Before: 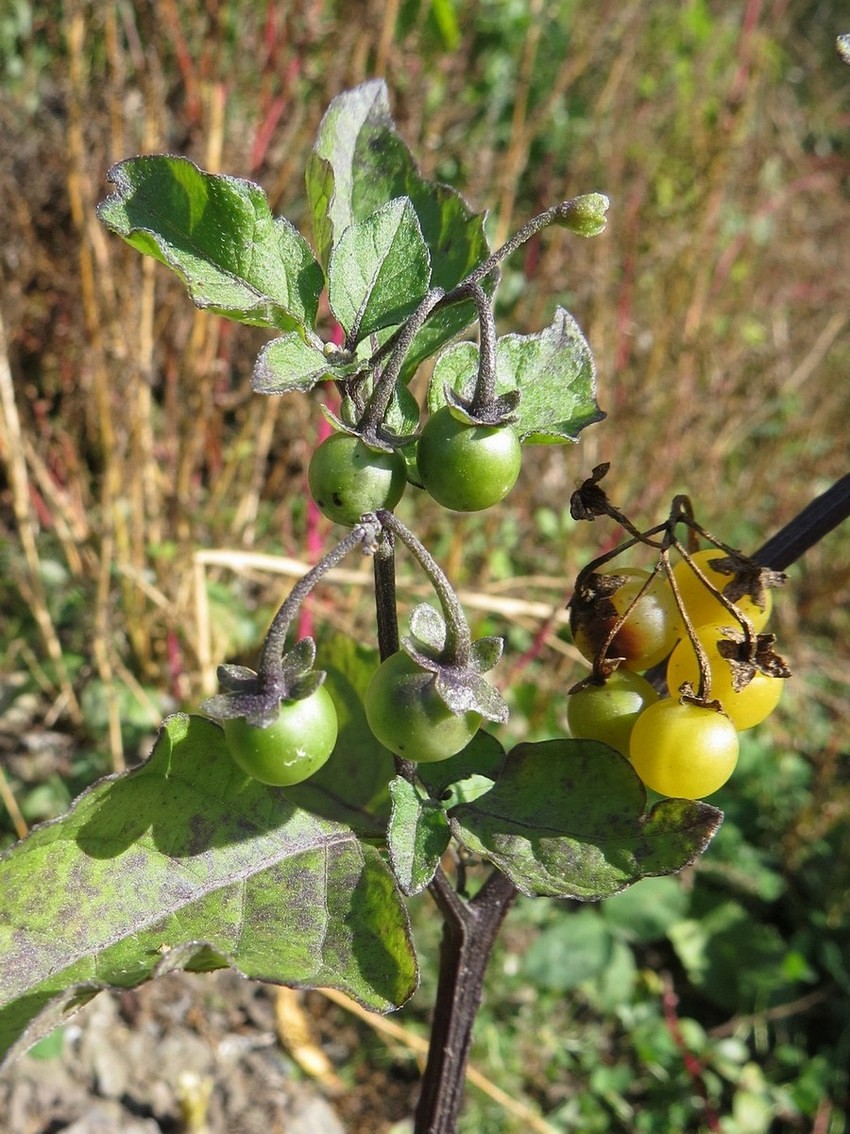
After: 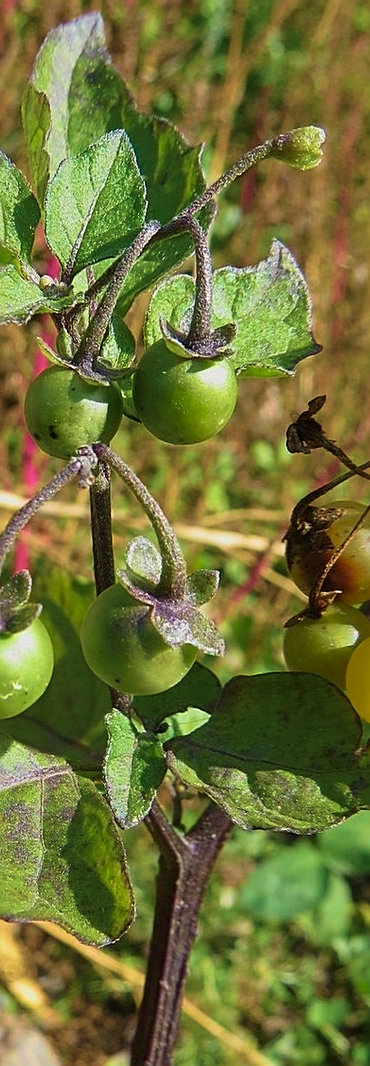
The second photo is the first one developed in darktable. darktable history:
shadows and highlights: radius 120.46, shadows 21.47, white point adjustment -9.63, highlights -14.85, soften with gaussian
sharpen: on, module defaults
crop: left 33.417%, top 5.956%, right 23.022%
velvia: strength 73.89%
